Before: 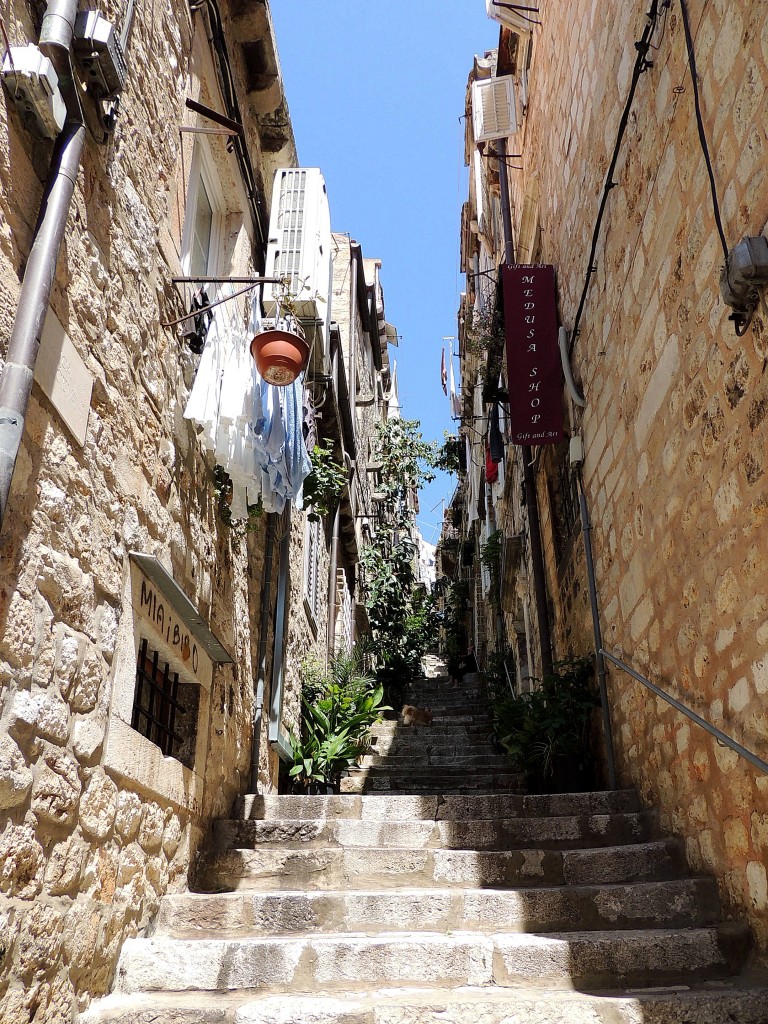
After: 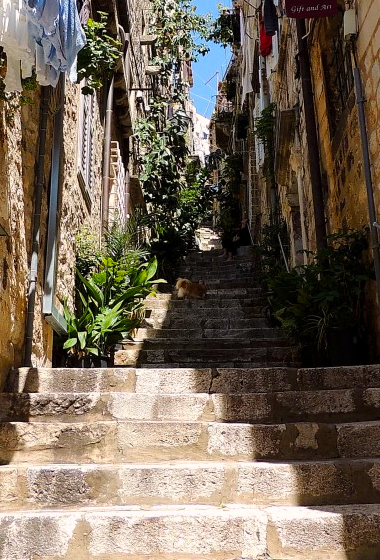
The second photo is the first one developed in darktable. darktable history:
color balance rgb: shadows lift › chroma 2.038%, shadows lift › hue 51.02°, highlights gain › chroma 1.09%, highlights gain › hue 53.1°, perceptual saturation grading › global saturation 25.11%, global vibrance 20%
crop: left 29.534%, top 41.781%, right 20.857%, bottom 3.509%
